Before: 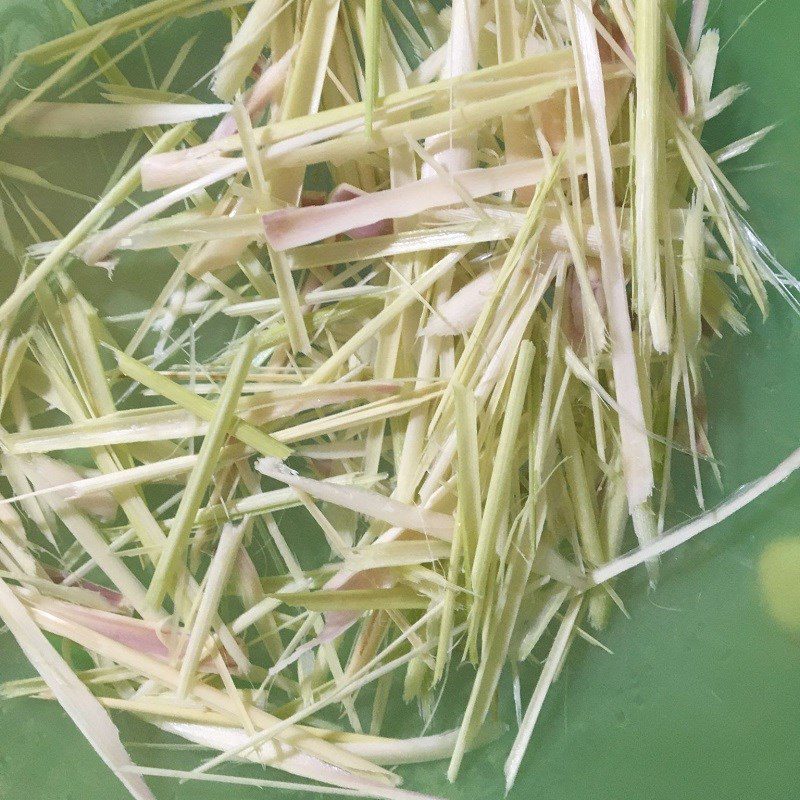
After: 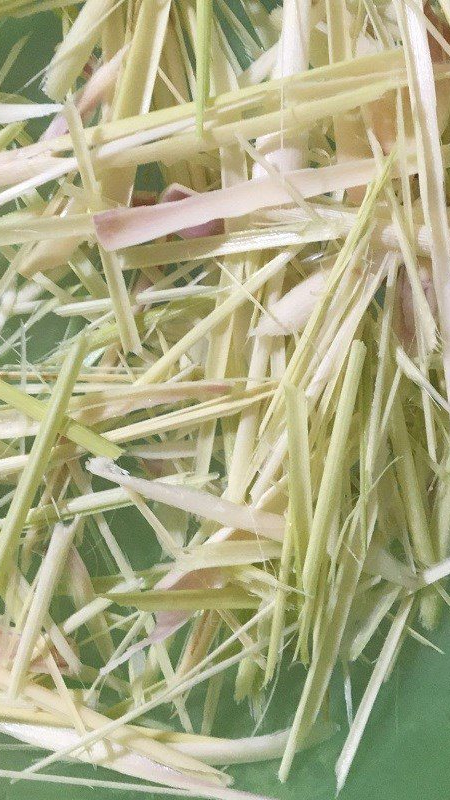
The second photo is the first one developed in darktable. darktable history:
crop: left 21.238%, right 22.426%
